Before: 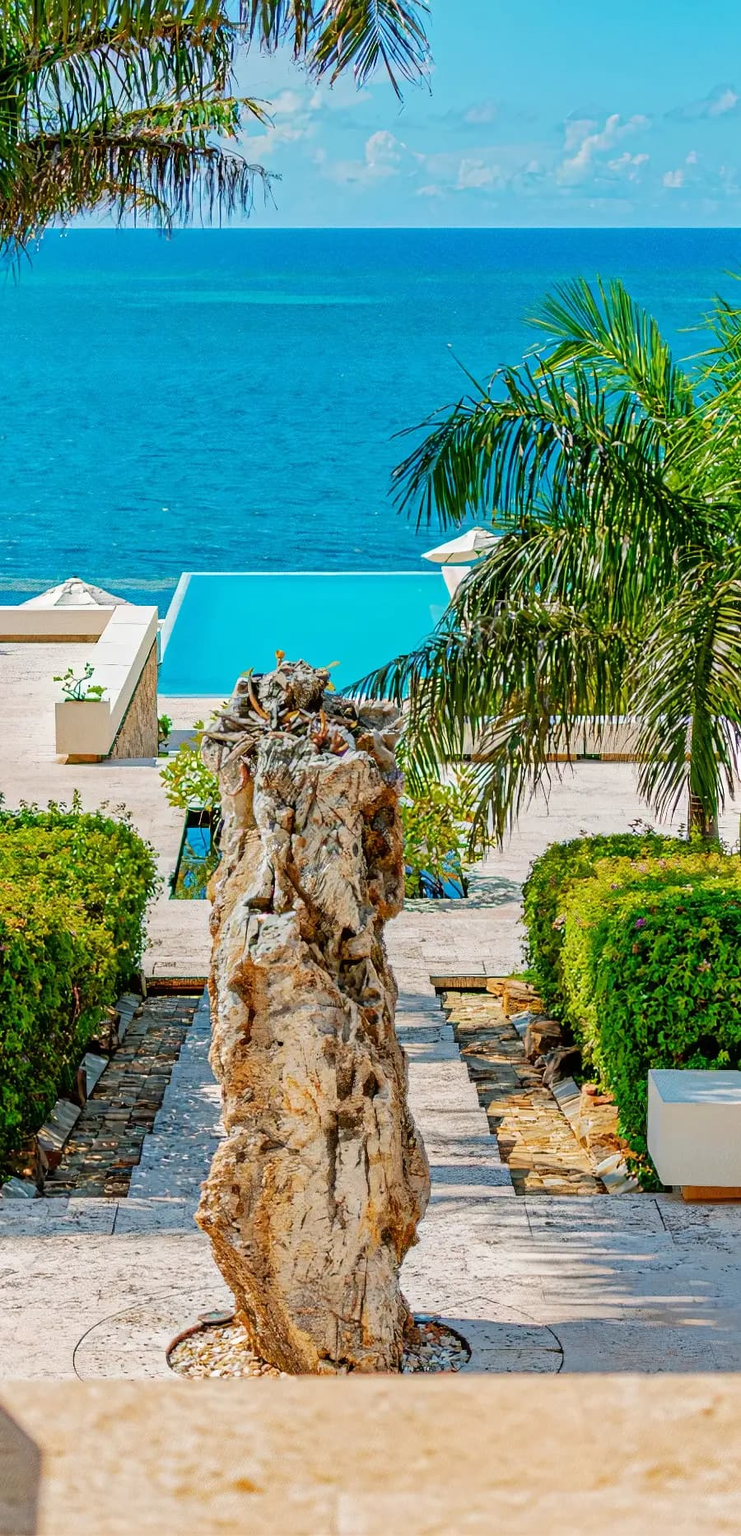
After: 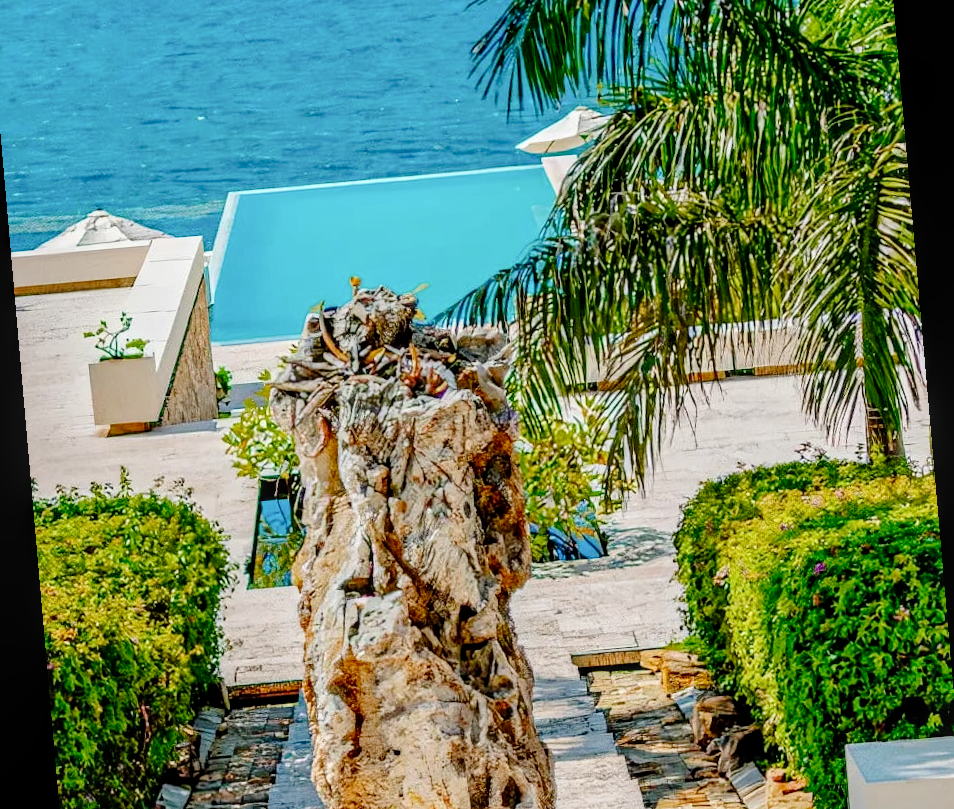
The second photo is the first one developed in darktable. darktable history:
crop and rotate: top 23.043%, bottom 23.437%
rotate and perspective: rotation -5°, crop left 0.05, crop right 0.952, crop top 0.11, crop bottom 0.89
exposure: black level correction 0.001, exposure -0.125 EV, compensate exposure bias true, compensate highlight preservation false
local contrast: on, module defaults
tone curve: curves: ch0 [(0, 0) (0.003, 0.001) (0.011, 0.004) (0.025, 0.013) (0.044, 0.022) (0.069, 0.035) (0.1, 0.053) (0.136, 0.088) (0.177, 0.149) (0.224, 0.213) (0.277, 0.293) (0.335, 0.381) (0.399, 0.463) (0.468, 0.546) (0.543, 0.616) (0.623, 0.693) (0.709, 0.766) (0.801, 0.843) (0.898, 0.921) (1, 1)], preserve colors none
